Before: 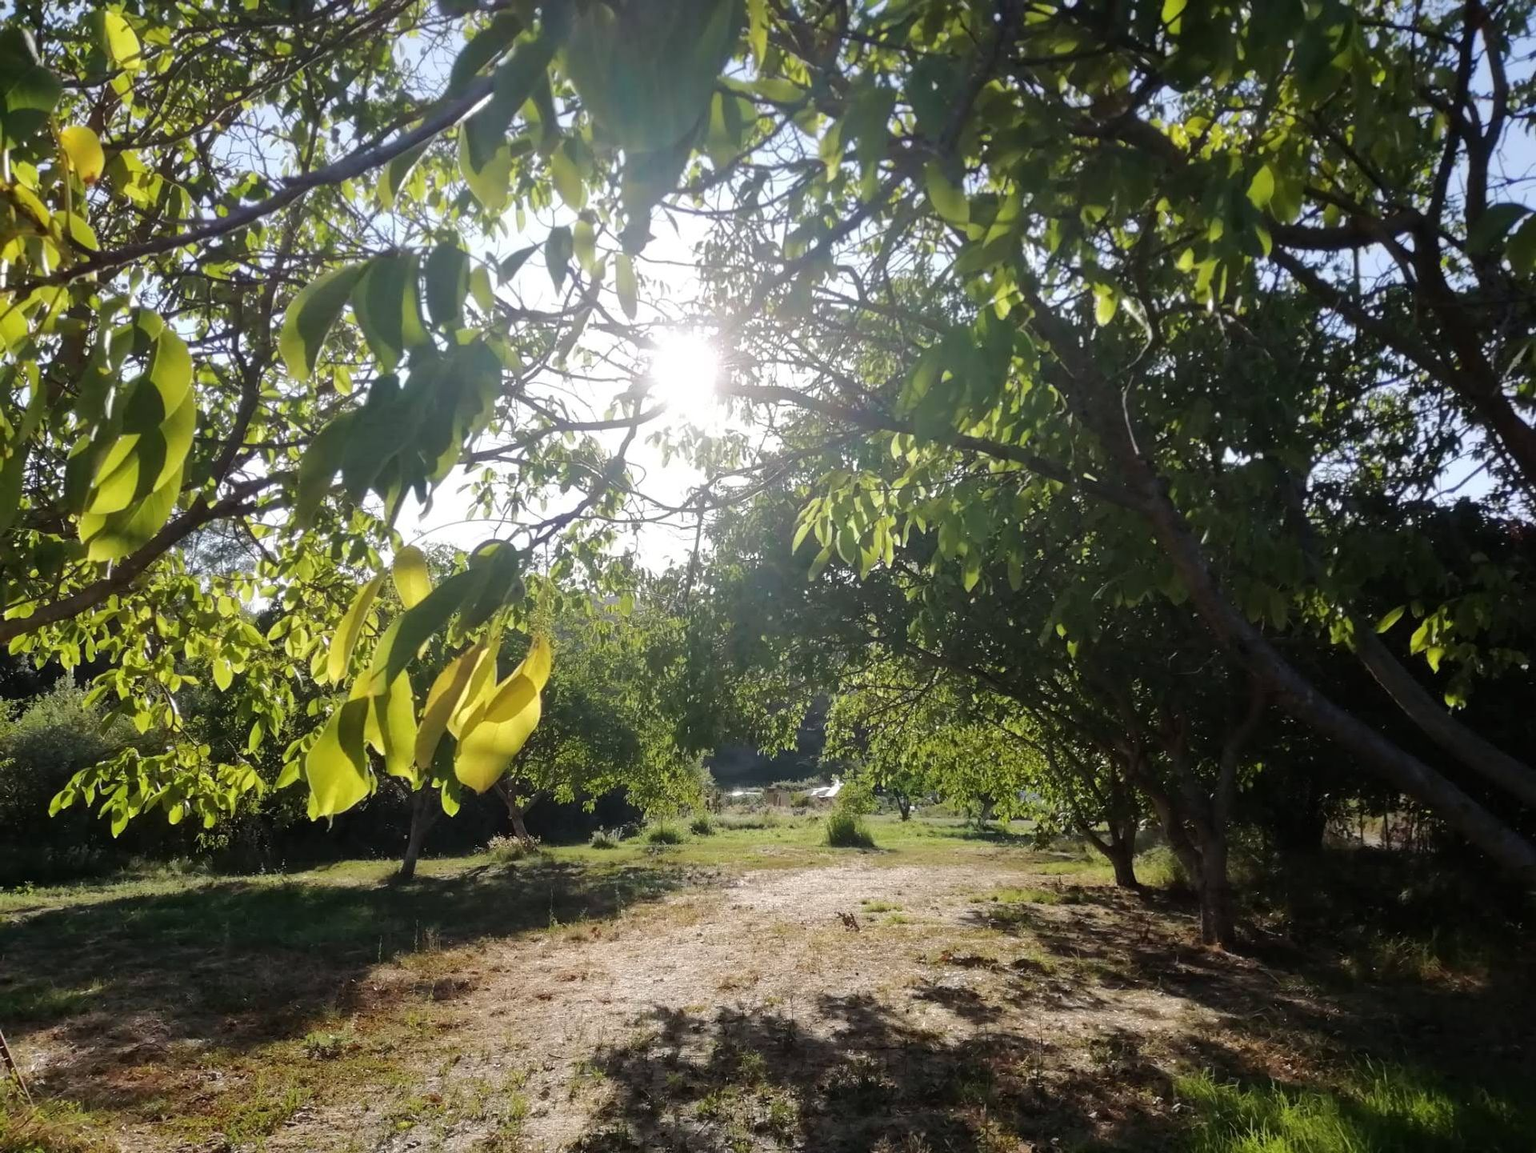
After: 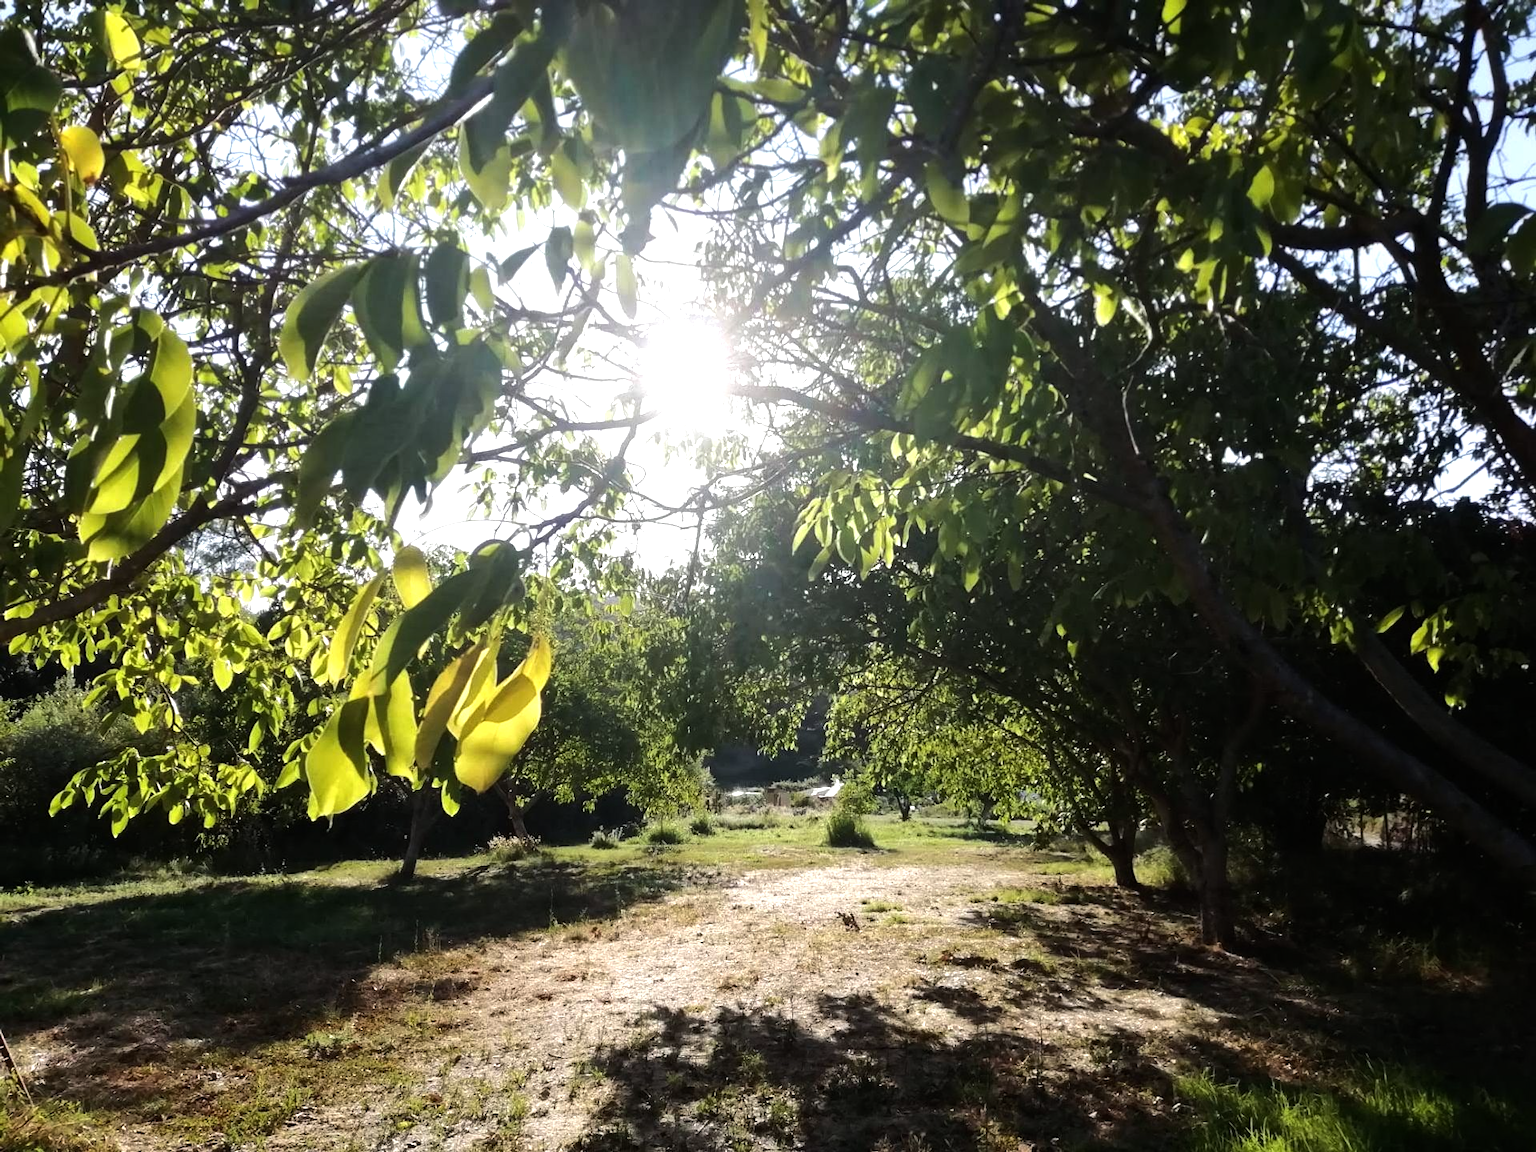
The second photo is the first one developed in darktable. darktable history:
base curve: curves: ch0 [(0, 0) (0.303, 0.277) (1, 1)]
tone equalizer: -8 EV -0.75 EV, -7 EV -0.7 EV, -6 EV -0.6 EV, -5 EV -0.4 EV, -3 EV 0.4 EV, -2 EV 0.6 EV, -1 EV 0.7 EV, +0 EV 0.75 EV, edges refinement/feathering 500, mask exposure compensation -1.57 EV, preserve details no
